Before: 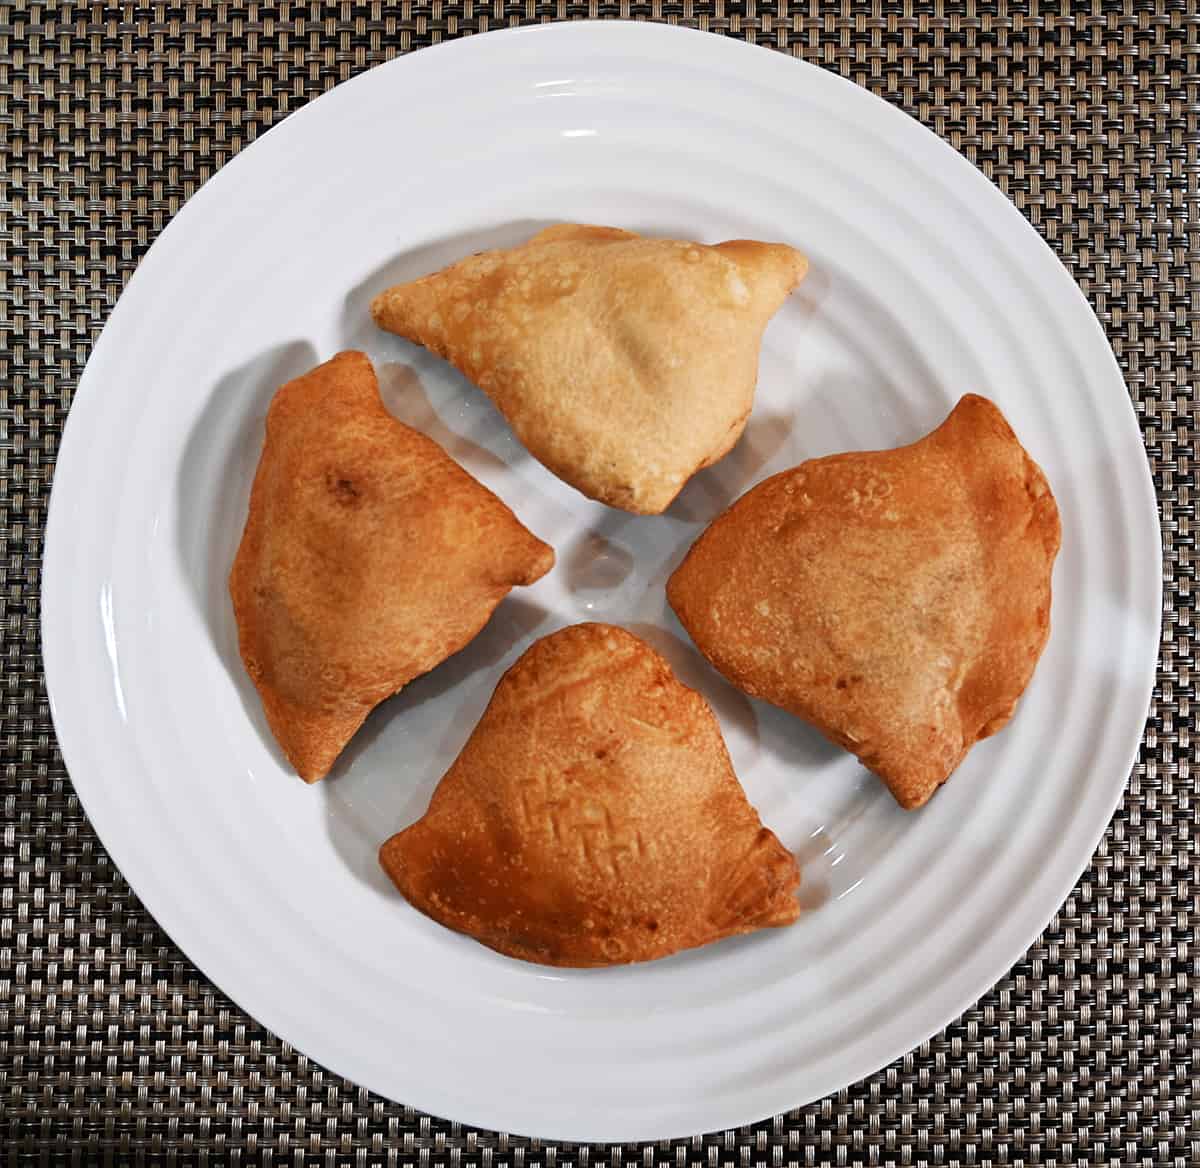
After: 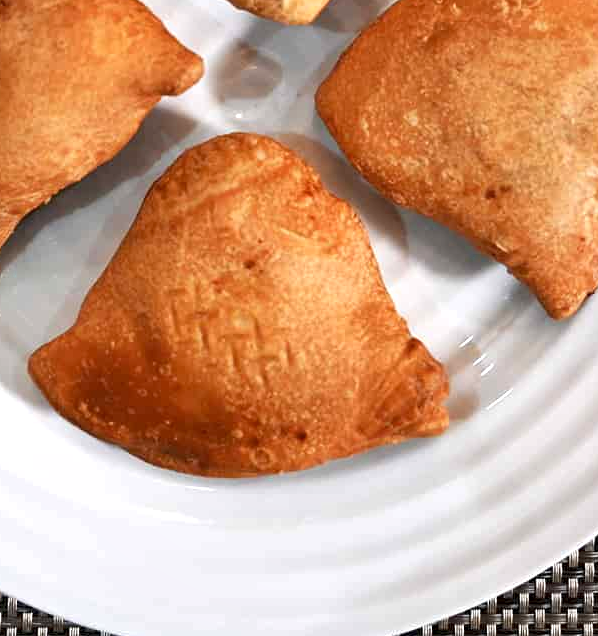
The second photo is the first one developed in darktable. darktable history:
crop: left 29.291%, top 42.016%, right 20.844%, bottom 3.483%
shadows and highlights: shadows 61.52, white point adjustment 0.384, highlights -33.96, compress 83.69%
exposure: black level correction 0.001, exposure 0.499 EV, compensate exposure bias true, compensate highlight preservation false
color zones: curves: ch0 [(0.25, 0.5) (0.423, 0.5) (0.443, 0.5) (0.521, 0.756) (0.568, 0.5) (0.576, 0.5) (0.75, 0.5)]; ch1 [(0.25, 0.5) (0.423, 0.5) (0.443, 0.5) (0.539, 0.873) (0.624, 0.565) (0.631, 0.5) (0.75, 0.5)]
